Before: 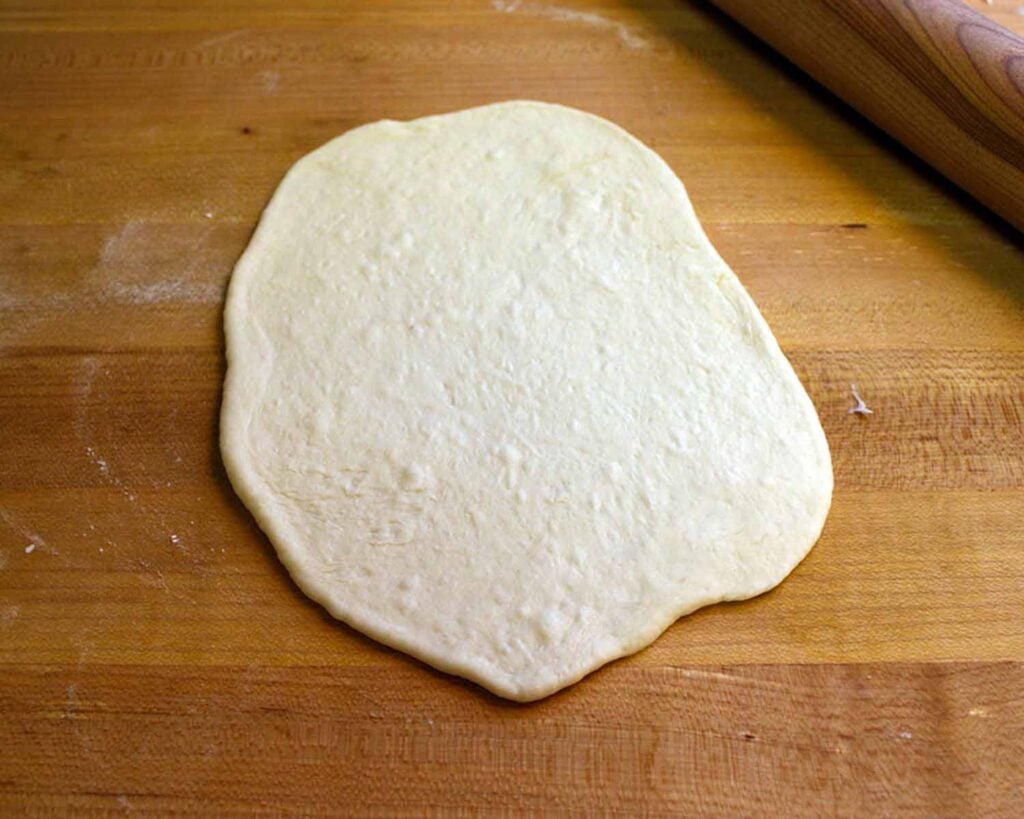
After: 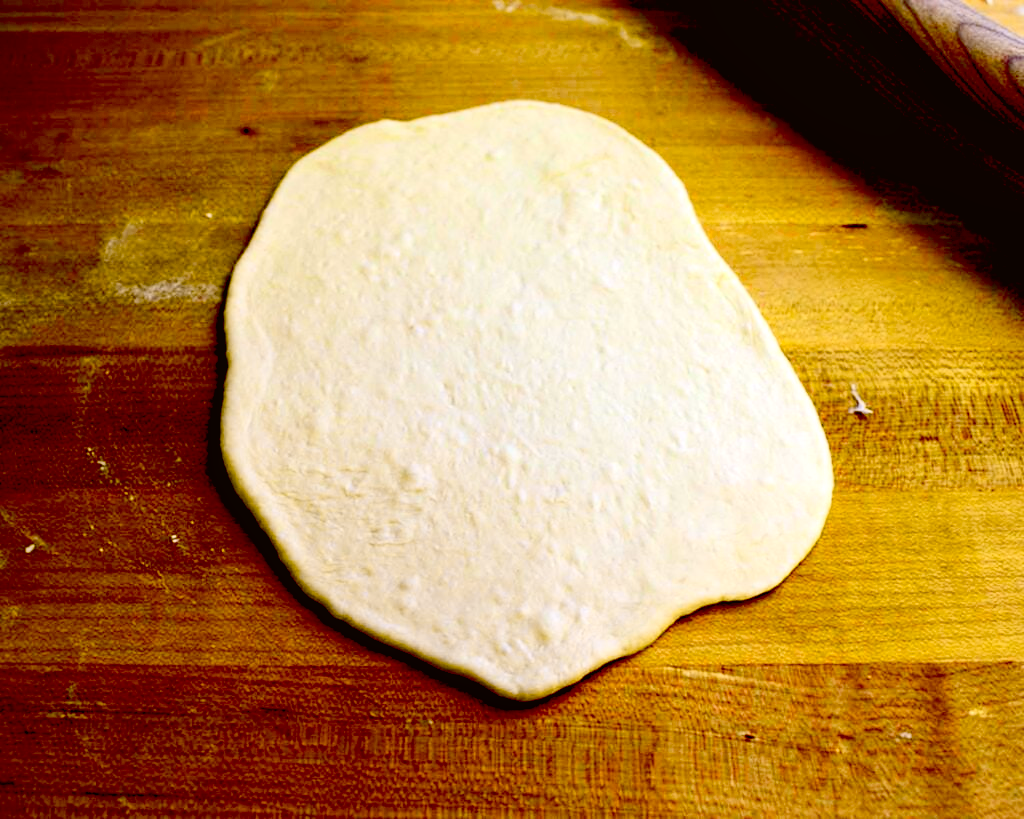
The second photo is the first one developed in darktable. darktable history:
color balance: on, module defaults
exposure: black level correction 0.056, exposure -0.039 EV, compensate highlight preservation false
tone curve: curves: ch0 [(0.003, 0.023) (0.071, 0.052) (0.236, 0.197) (0.466, 0.557) (0.631, 0.764) (0.806, 0.906) (1, 1)]; ch1 [(0, 0) (0.262, 0.227) (0.417, 0.386) (0.469, 0.467) (0.502, 0.51) (0.528, 0.521) (0.573, 0.555) (0.605, 0.621) (0.644, 0.671) (0.686, 0.728) (0.994, 0.987)]; ch2 [(0, 0) (0.262, 0.188) (0.385, 0.353) (0.427, 0.424) (0.495, 0.502) (0.531, 0.555) (0.583, 0.632) (0.644, 0.748) (1, 1)], color space Lab, independent channels, preserve colors none
local contrast: highlights 100%, shadows 100%, detail 120%, midtone range 0.2
